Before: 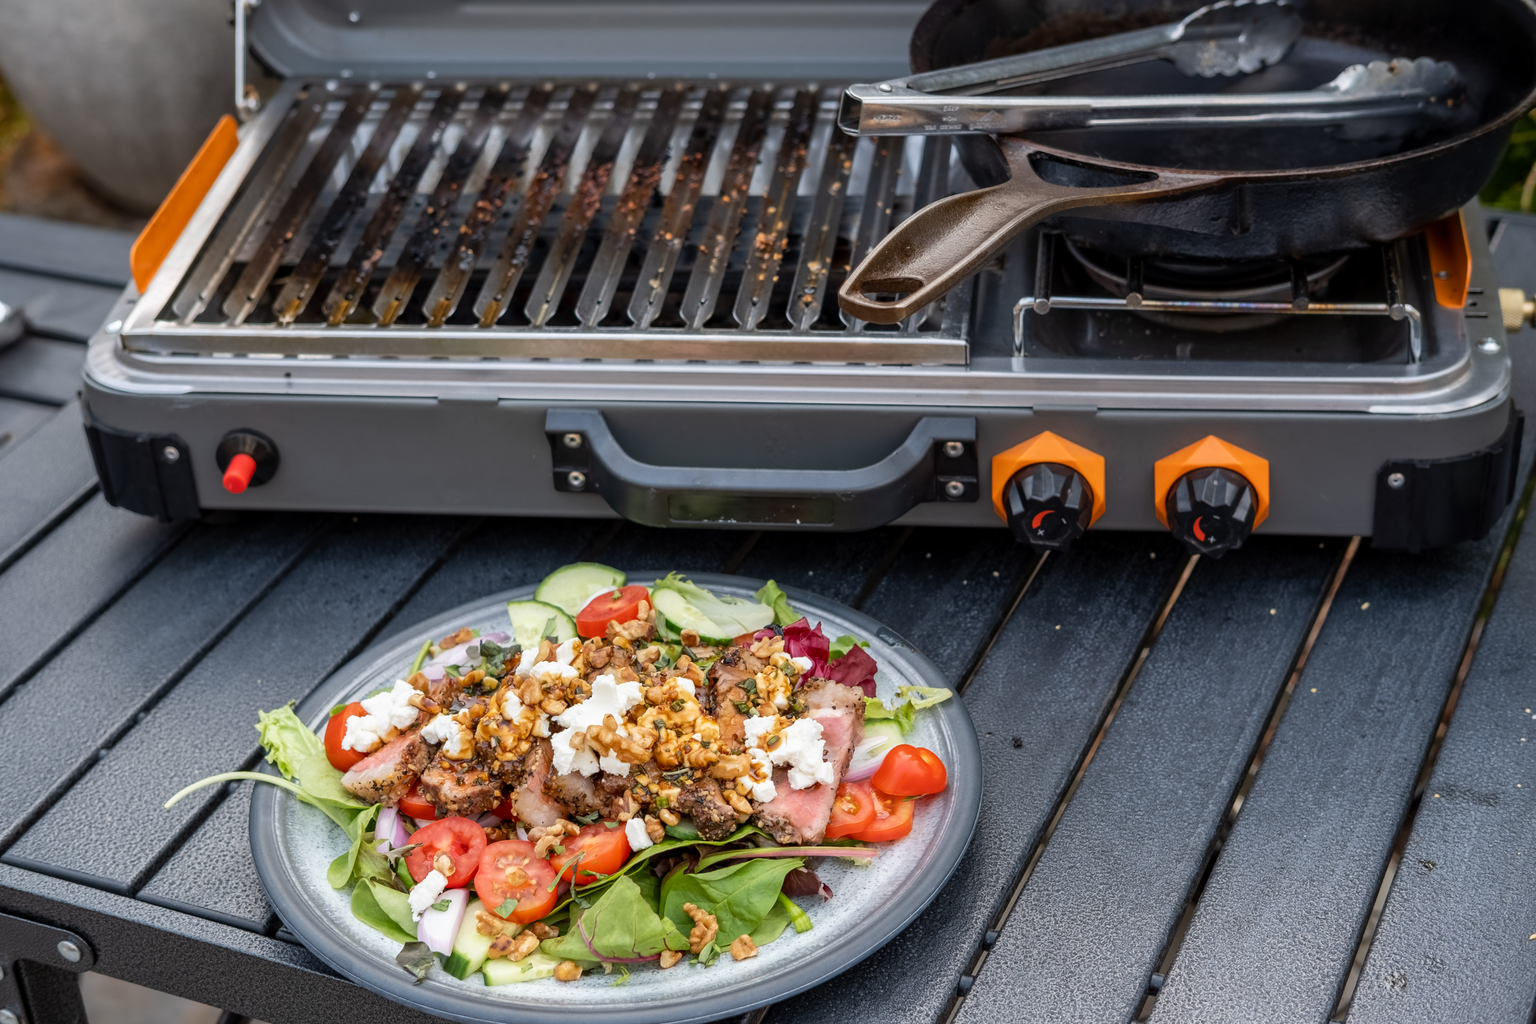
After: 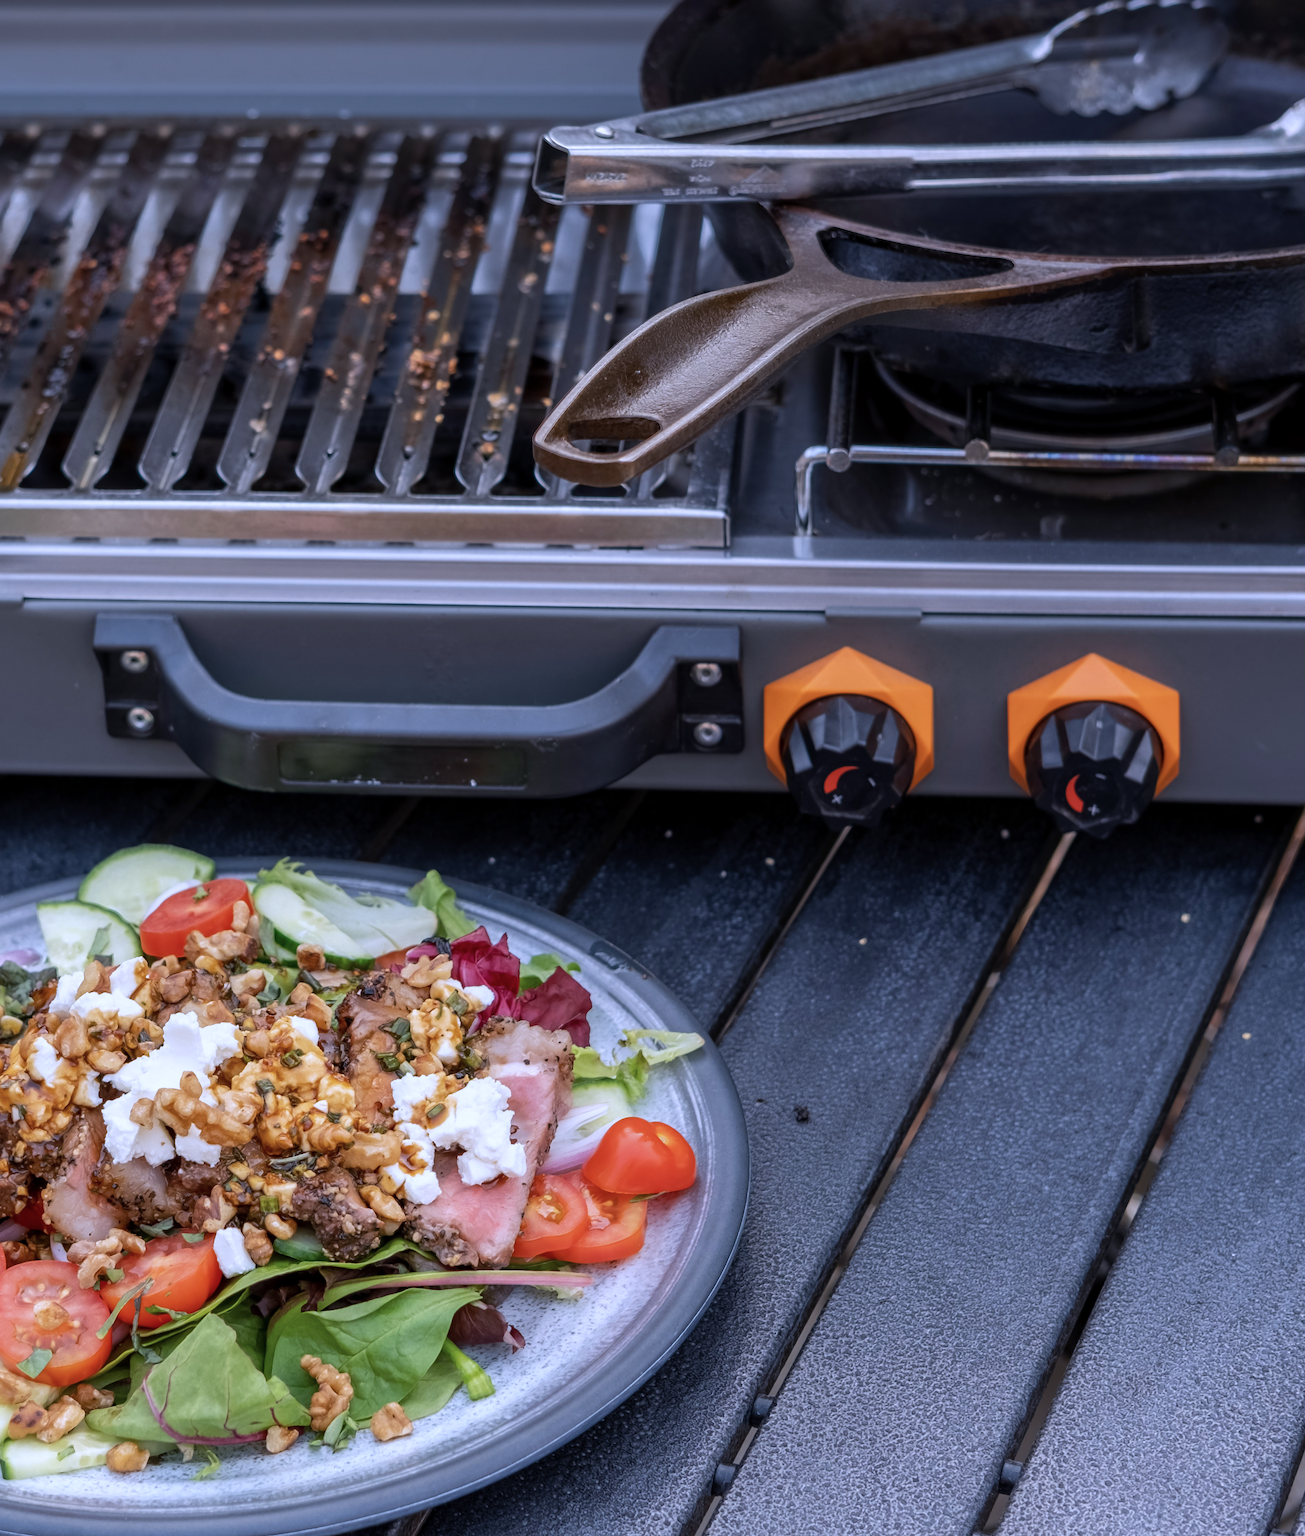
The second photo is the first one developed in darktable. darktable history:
color calibration: illuminant as shot in camera, x 0.379, y 0.396, temperature 4138.76 K
base curve: curves: ch0 [(0, 0) (0.74, 0.67) (1, 1)]
crop: left 31.458%, top 0%, right 11.876%
contrast brightness saturation: saturation -0.05
